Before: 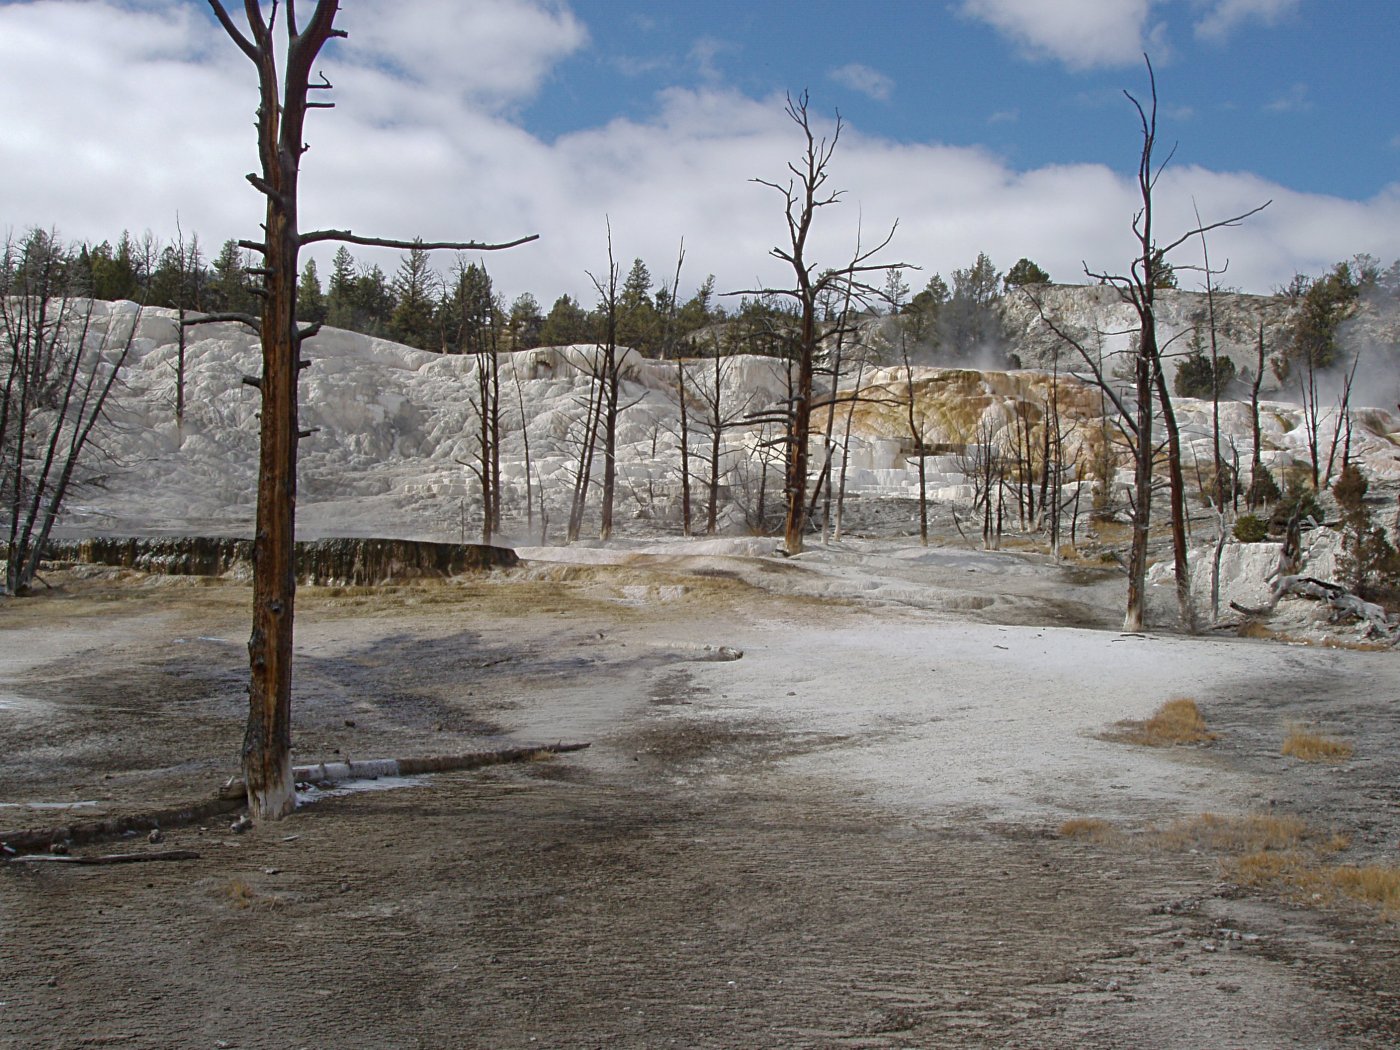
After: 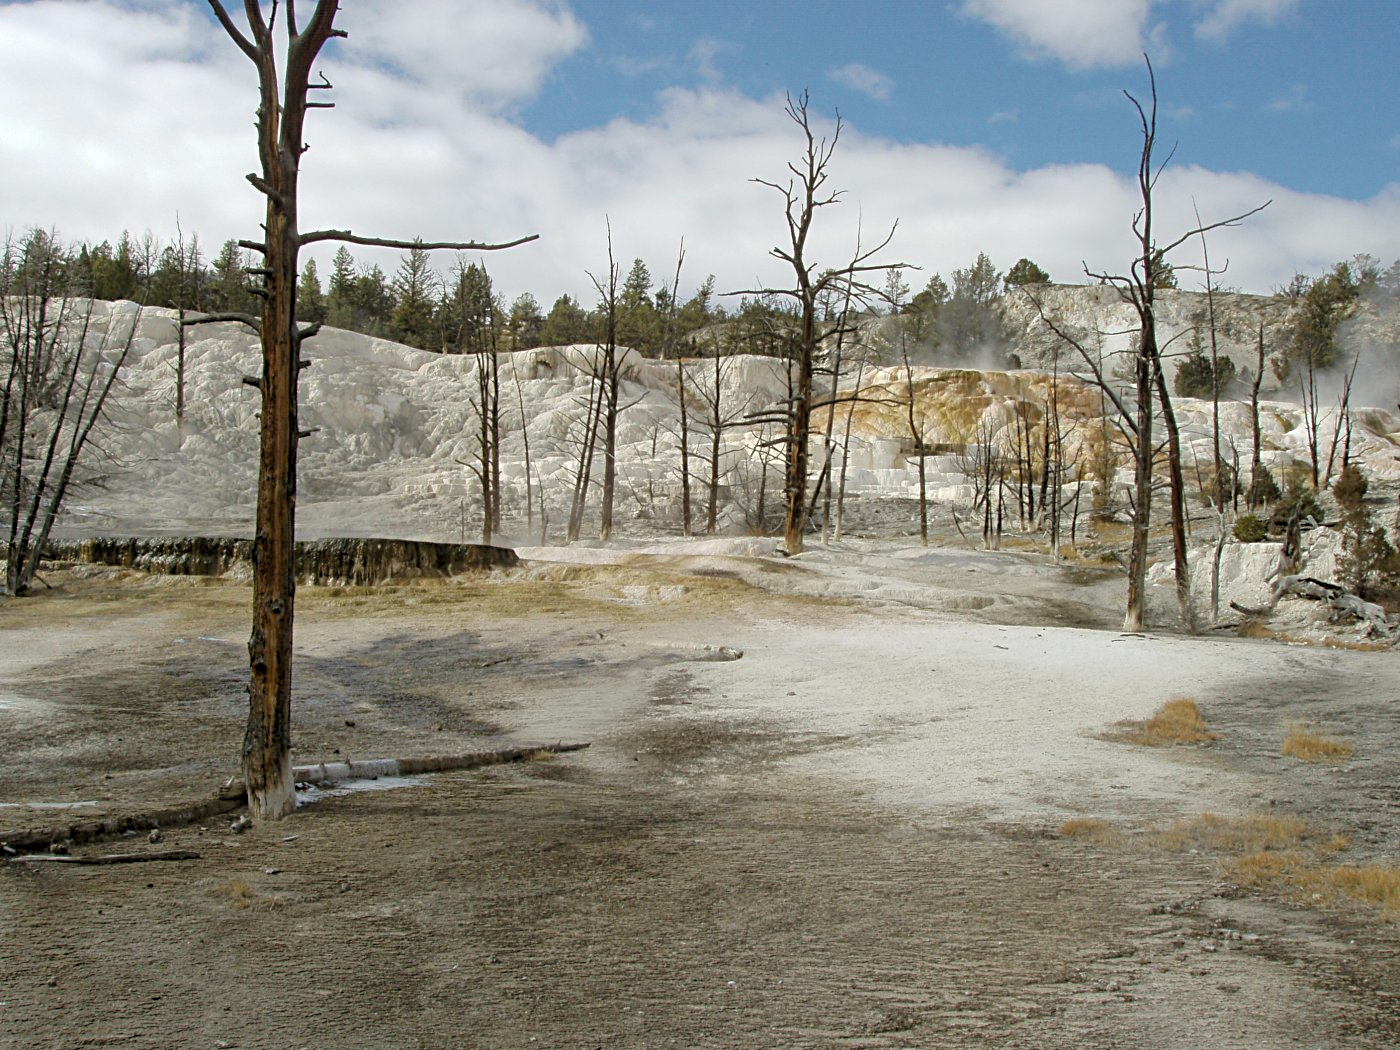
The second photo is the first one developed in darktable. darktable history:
exposure: black level correction 0.001, exposure 0.14 EV, compensate highlight preservation false
rgb levels: levels [[0.013, 0.434, 0.89], [0, 0.5, 1], [0, 0.5, 1]]
color balance: mode lift, gamma, gain (sRGB), lift [1.04, 1, 1, 0.97], gamma [1.01, 1, 1, 0.97], gain [0.96, 1, 1, 0.97]
